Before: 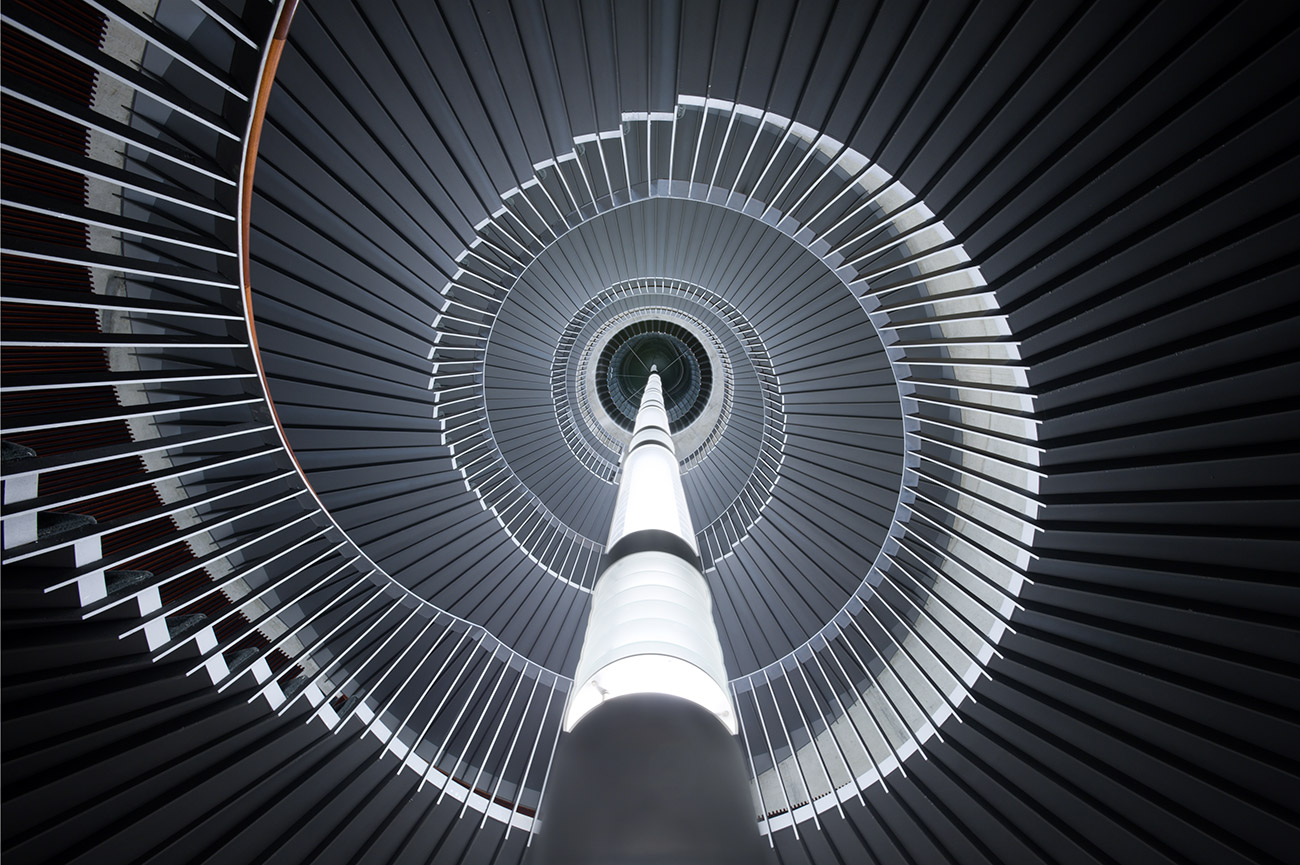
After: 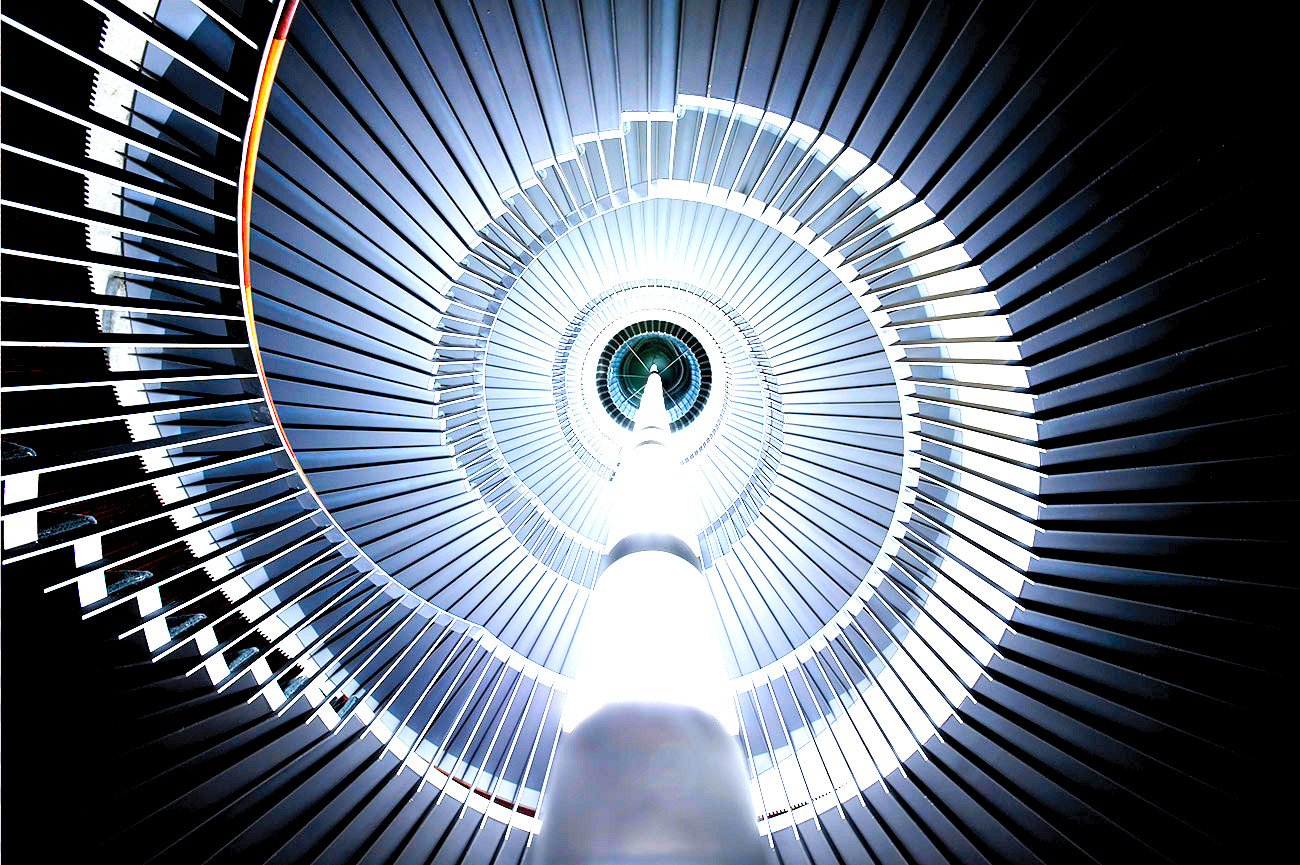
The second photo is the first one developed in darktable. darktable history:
exposure: exposure 1.219 EV, compensate exposure bias true, compensate highlight preservation false
tone curve: curves: ch0 [(0, 0) (0.003, 0.002) (0.011, 0.002) (0.025, 0.002) (0.044, 0.002) (0.069, 0.002) (0.1, 0.003) (0.136, 0.008) (0.177, 0.03) (0.224, 0.058) (0.277, 0.139) (0.335, 0.233) (0.399, 0.363) (0.468, 0.506) (0.543, 0.649) (0.623, 0.781) (0.709, 0.88) (0.801, 0.956) (0.898, 0.994) (1, 1)], preserve colors none
levels: levels [0.036, 0.364, 0.827]
